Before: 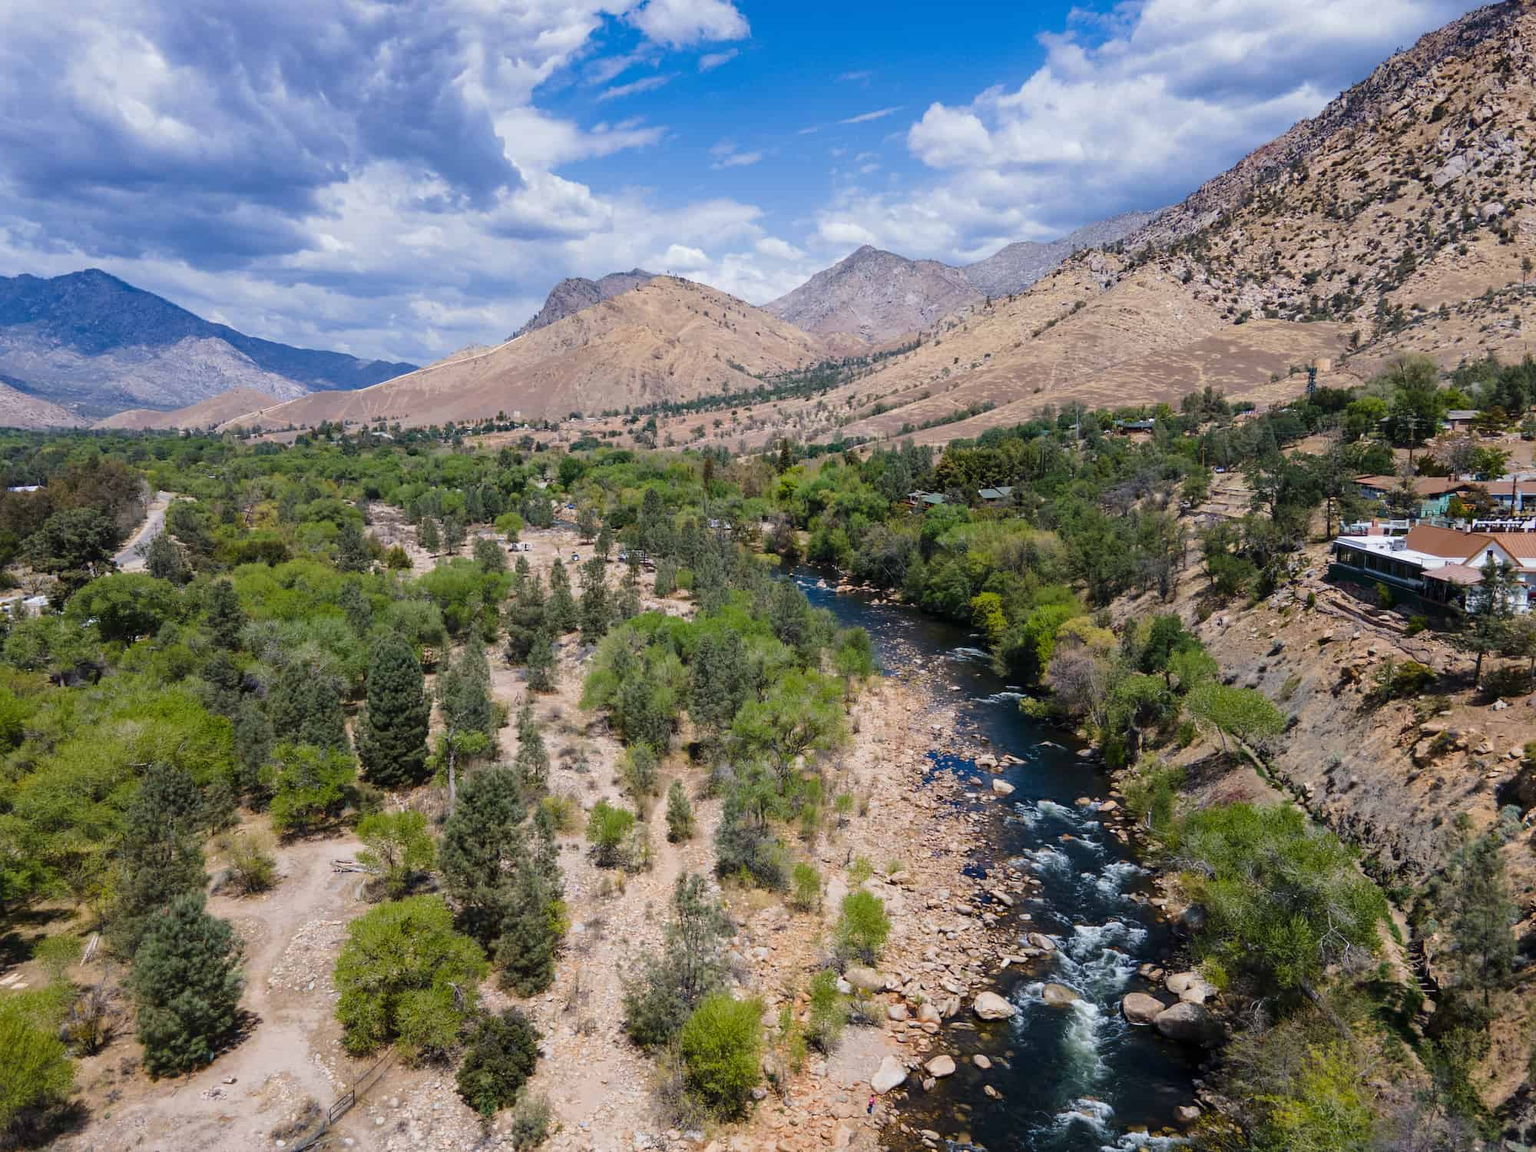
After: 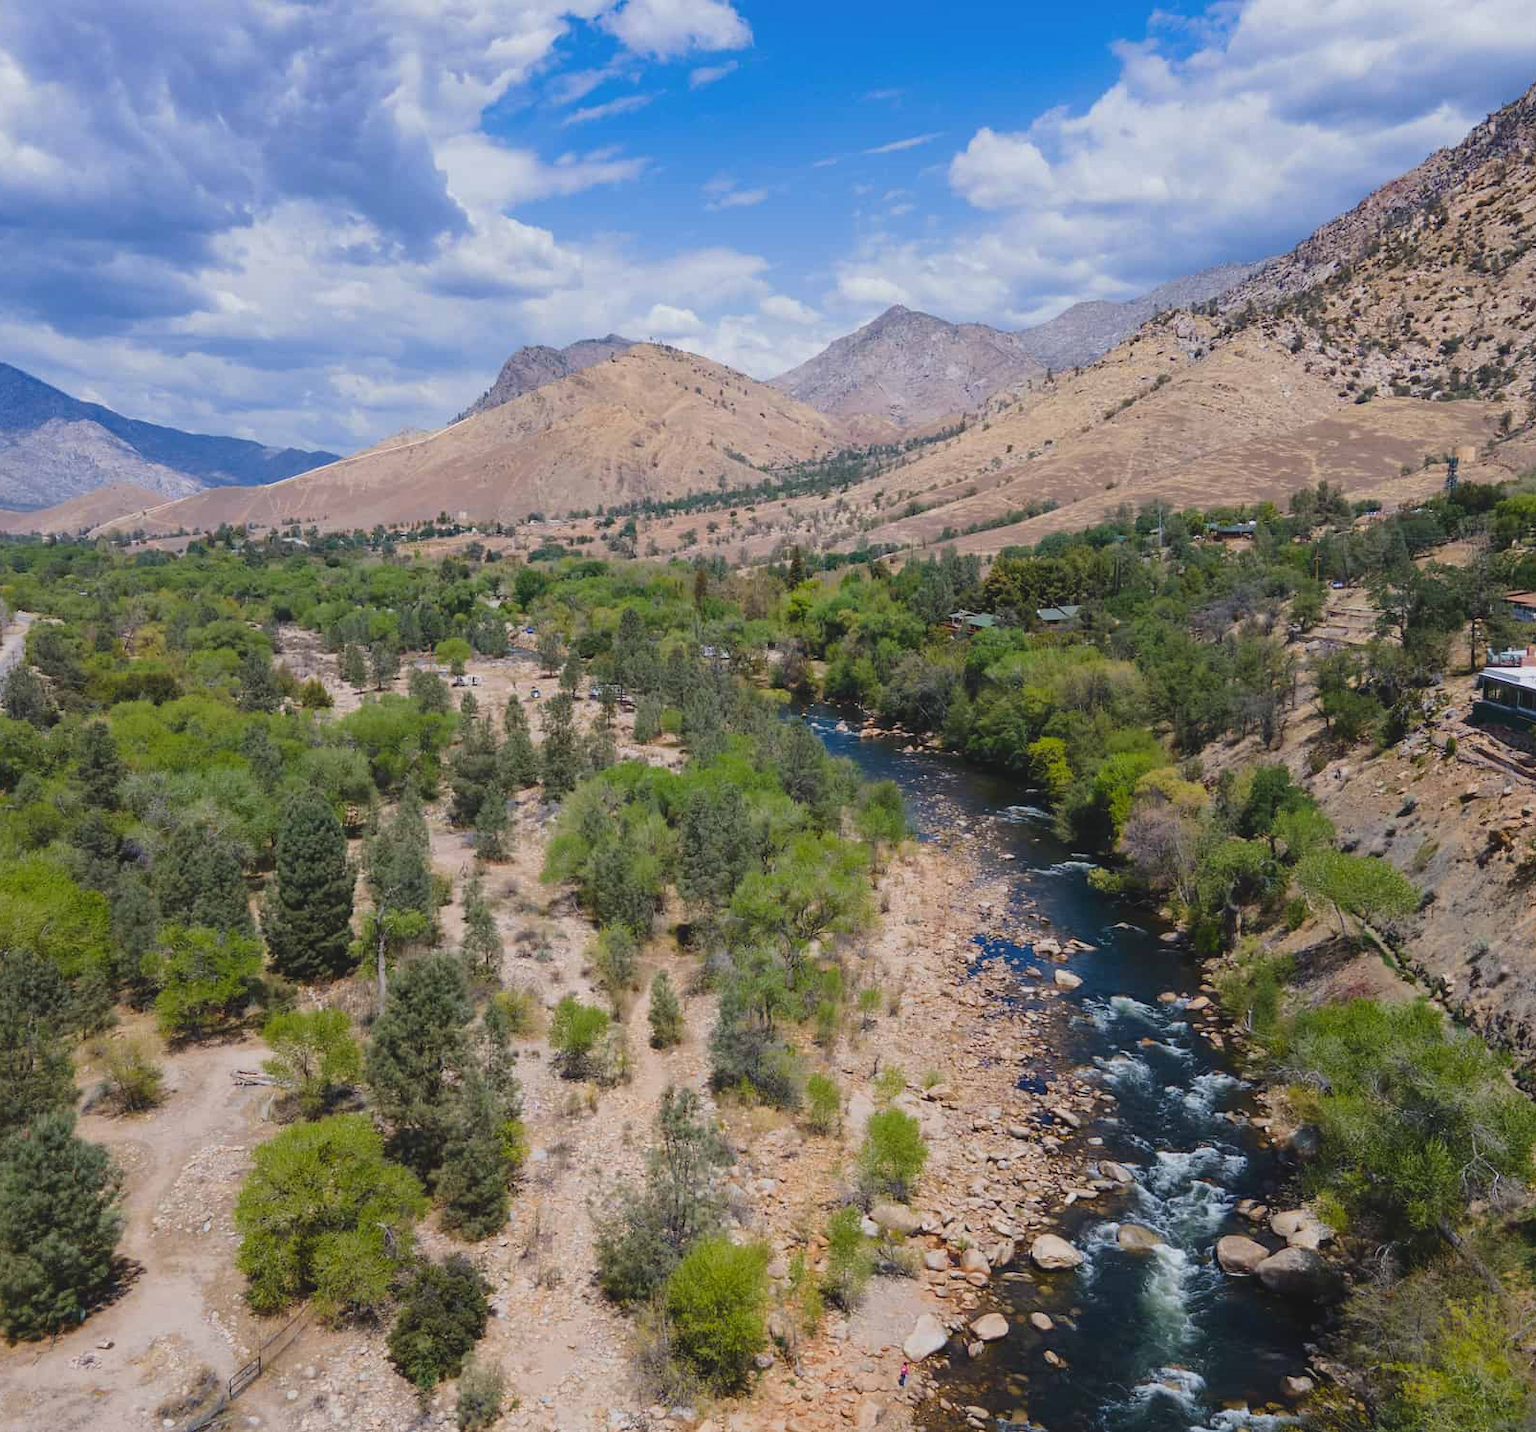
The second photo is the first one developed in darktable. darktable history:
local contrast: highlights 69%, shadows 66%, detail 81%, midtone range 0.325
crop and rotate: left 9.477%, right 10.156%
tone equalizer: on, module defaults
